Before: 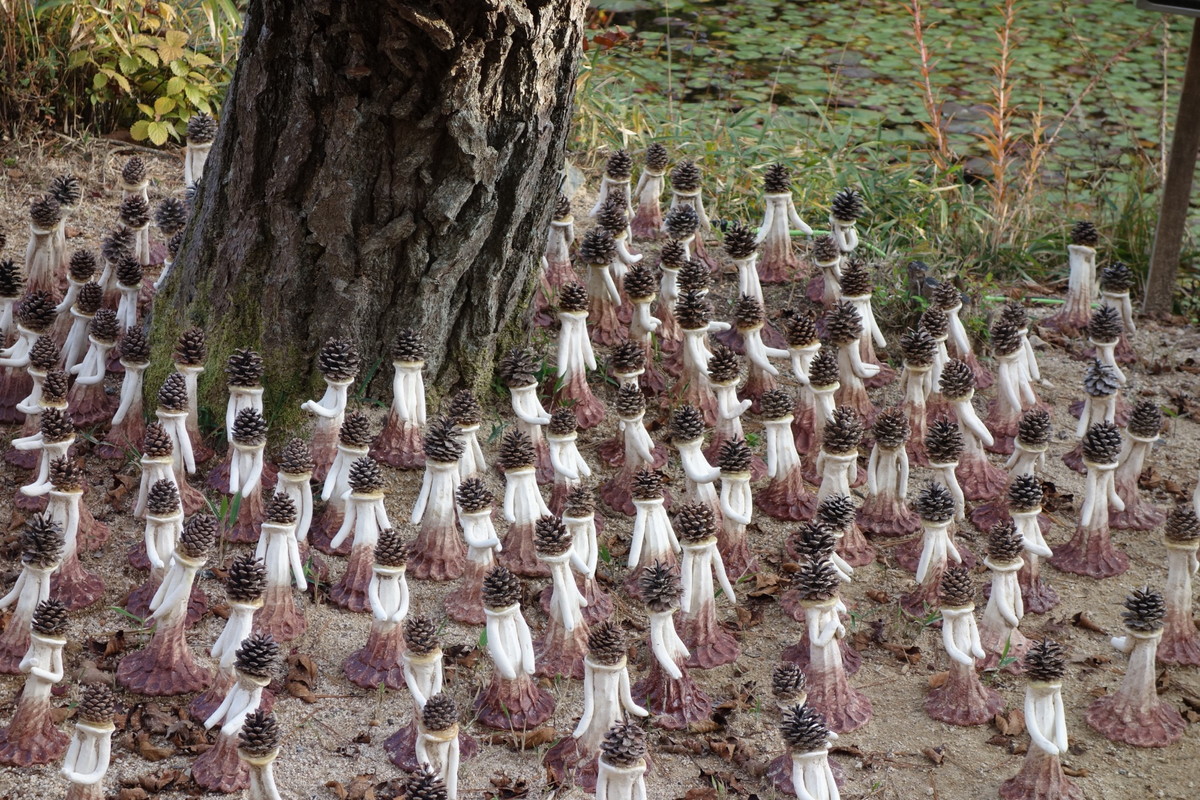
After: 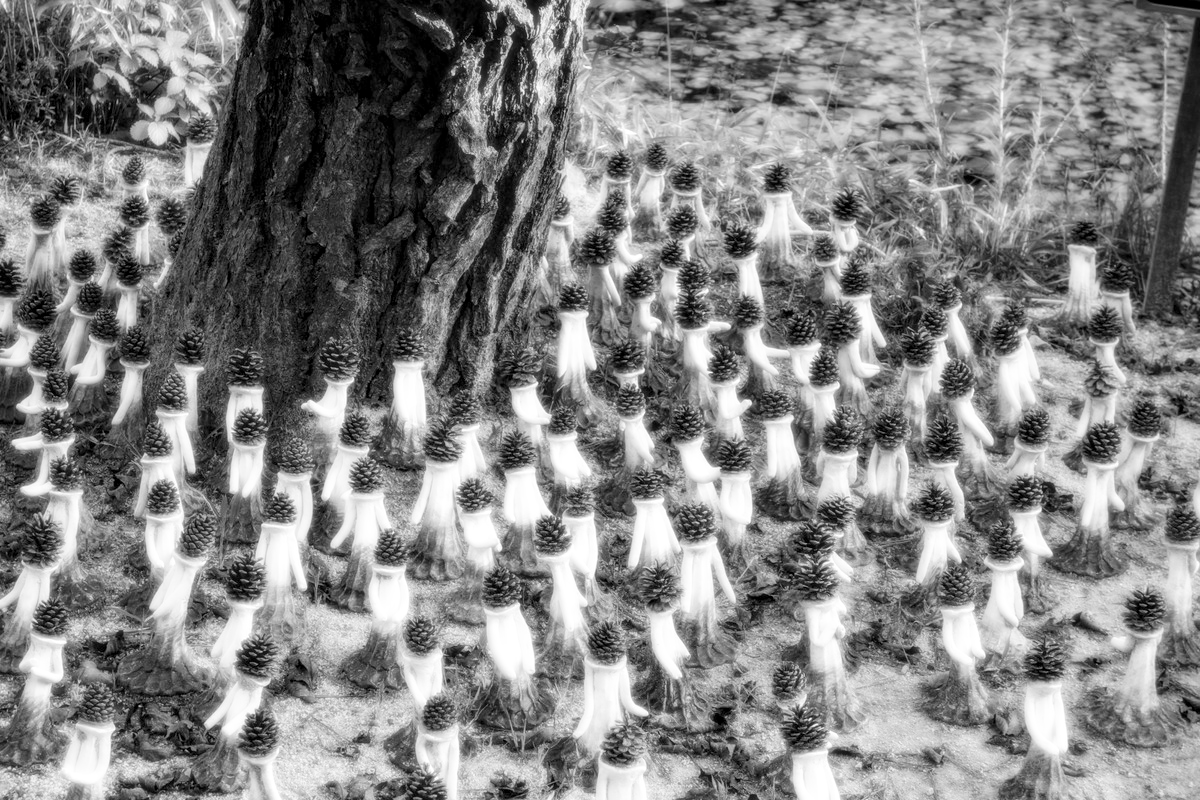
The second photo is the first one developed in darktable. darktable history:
local contrast: detail 130%
bloom: size 0%, threshold 54.82%, strength 8.31%
monochrome: on, module defaults
